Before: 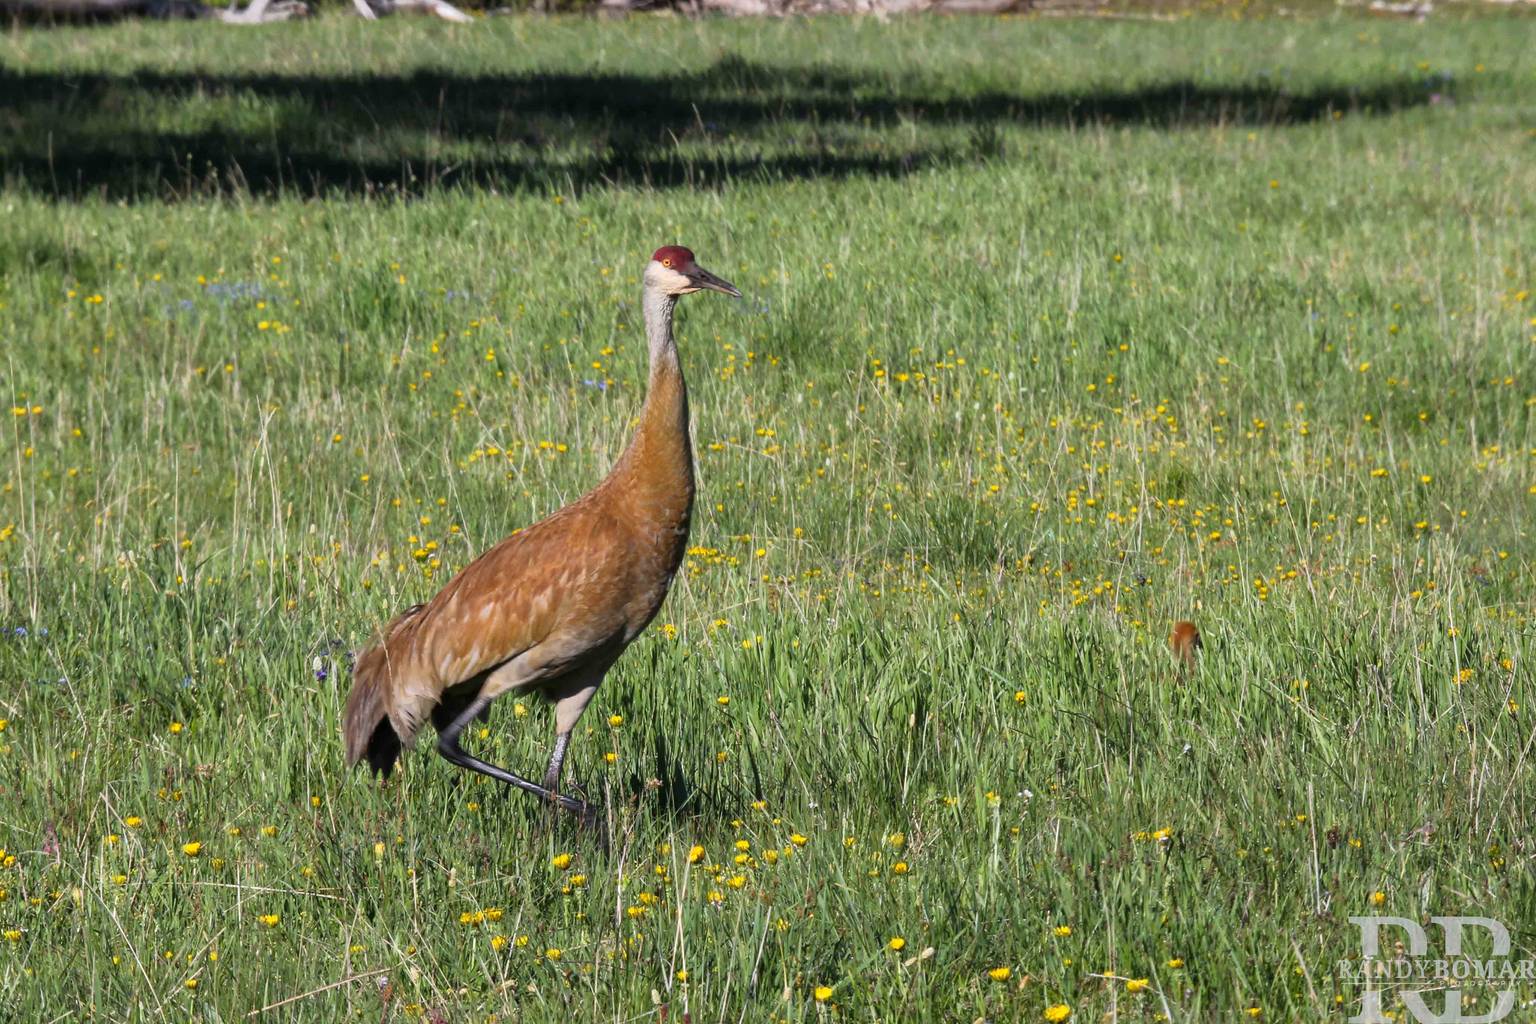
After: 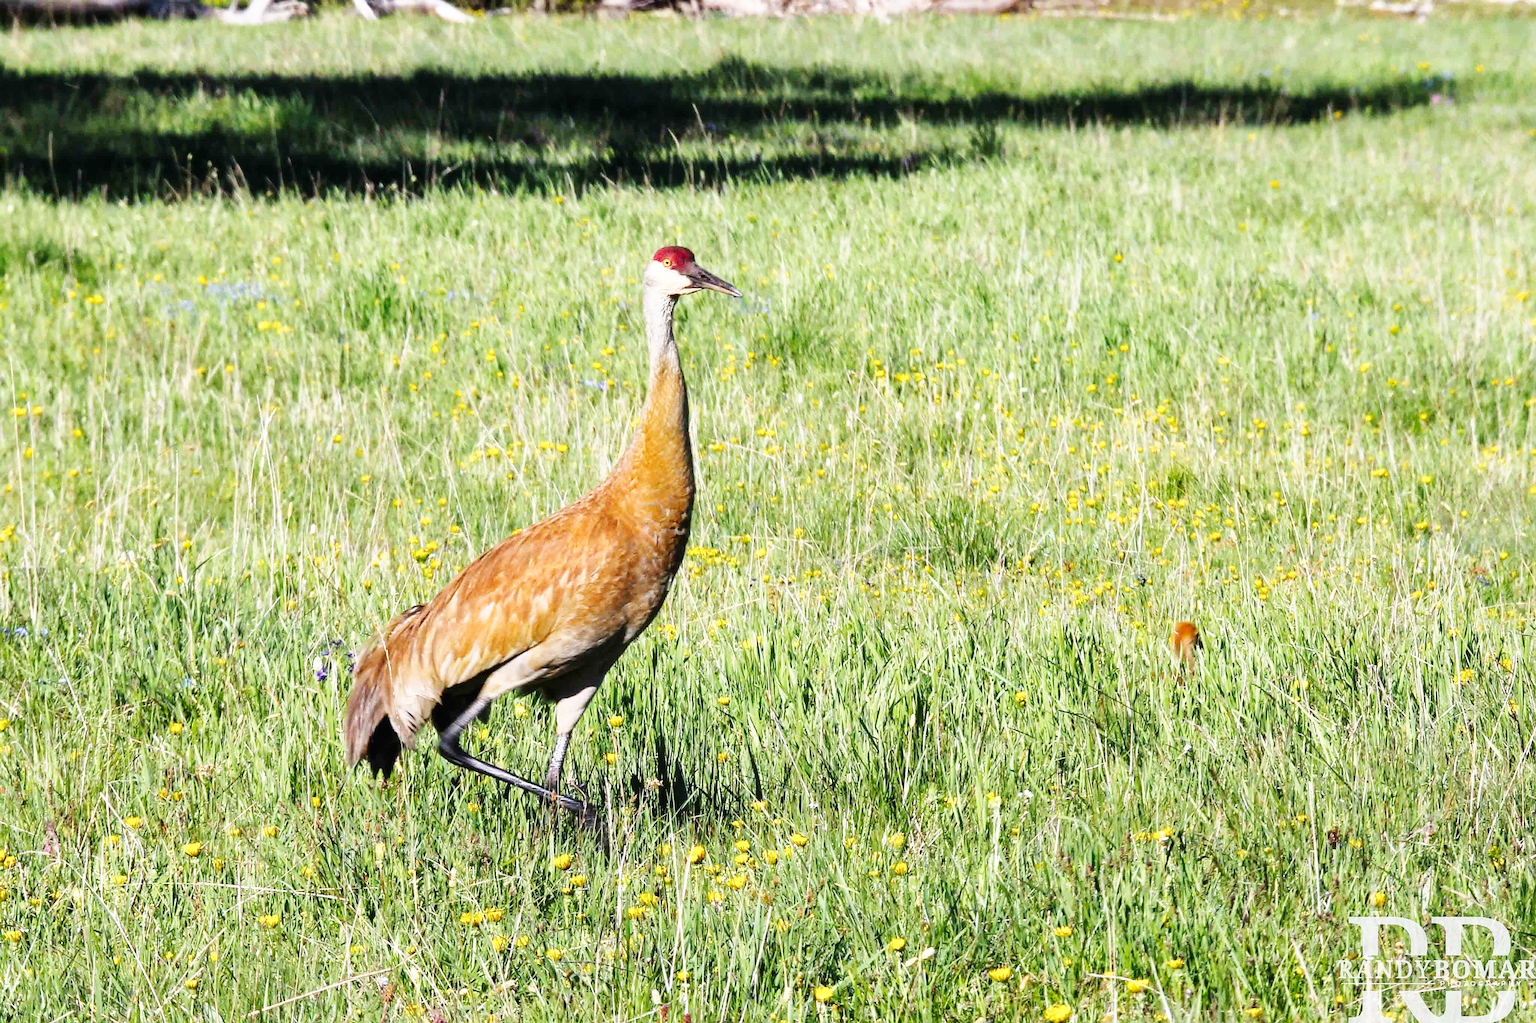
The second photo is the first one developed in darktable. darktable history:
sharpen: on, module defaults
base curve: curves: ch0 [(0, 0.003) (0.001, 0.002) (0.006, 0.004) (0.02, 0.022) (0.048, 0.086) (0.094, 0.234) (0.162, 0.431) (0.258, 0.629) (0.385, 0.8) (0.548, 0.918) (0.751, 0.988) (1, 1)], preserve colors none
